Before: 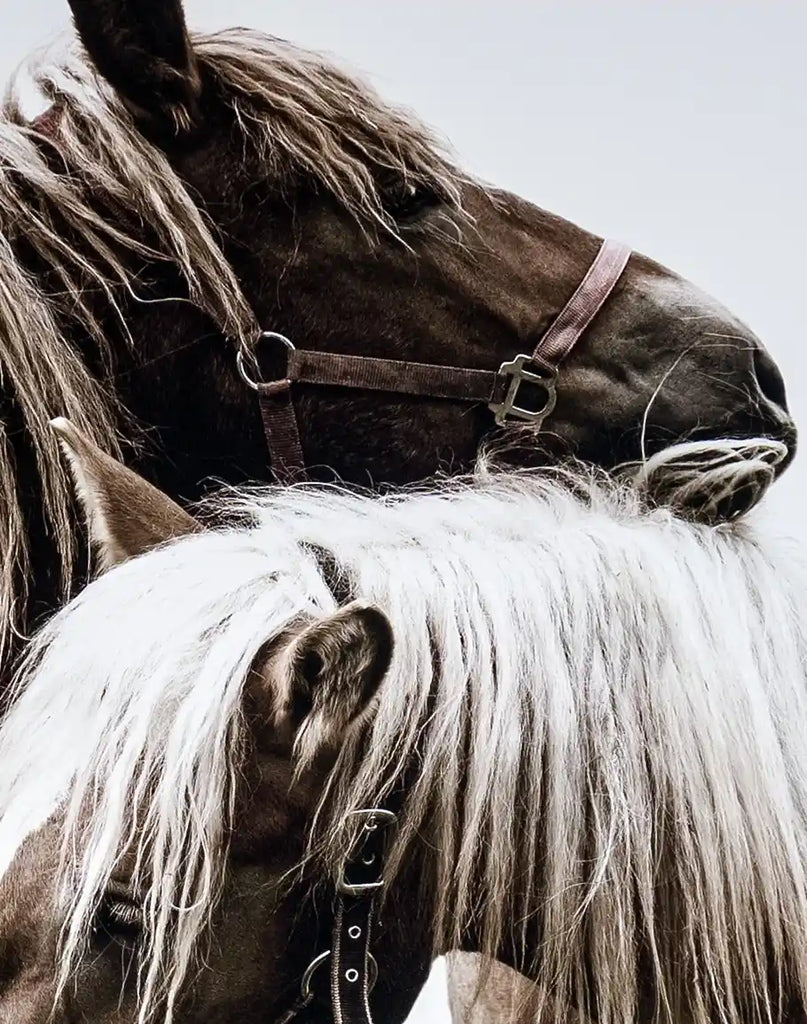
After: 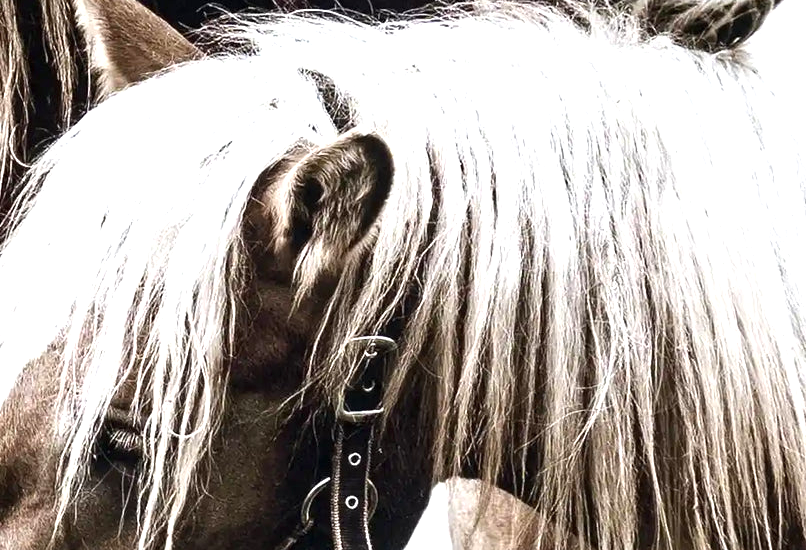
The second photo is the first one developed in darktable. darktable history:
exposure: black level correction 0, exposure 0.7 EV, compensate exposure bias true, compensate highlight preservation false
crop and rotate: top 46.237%
